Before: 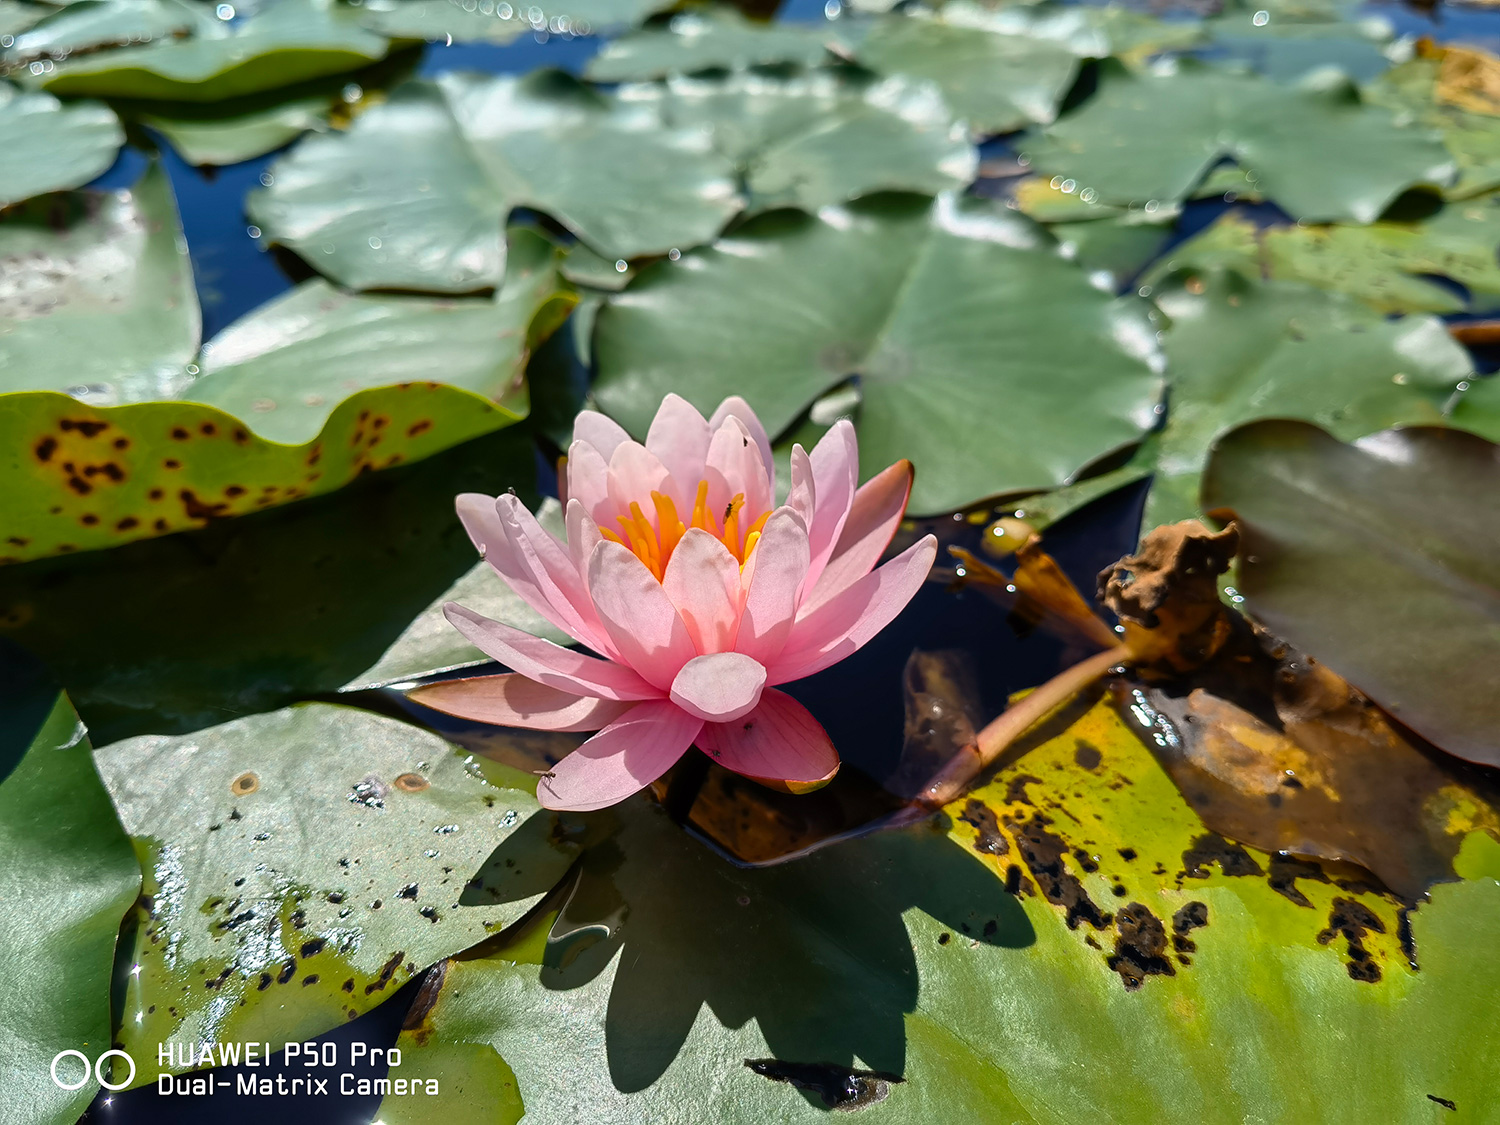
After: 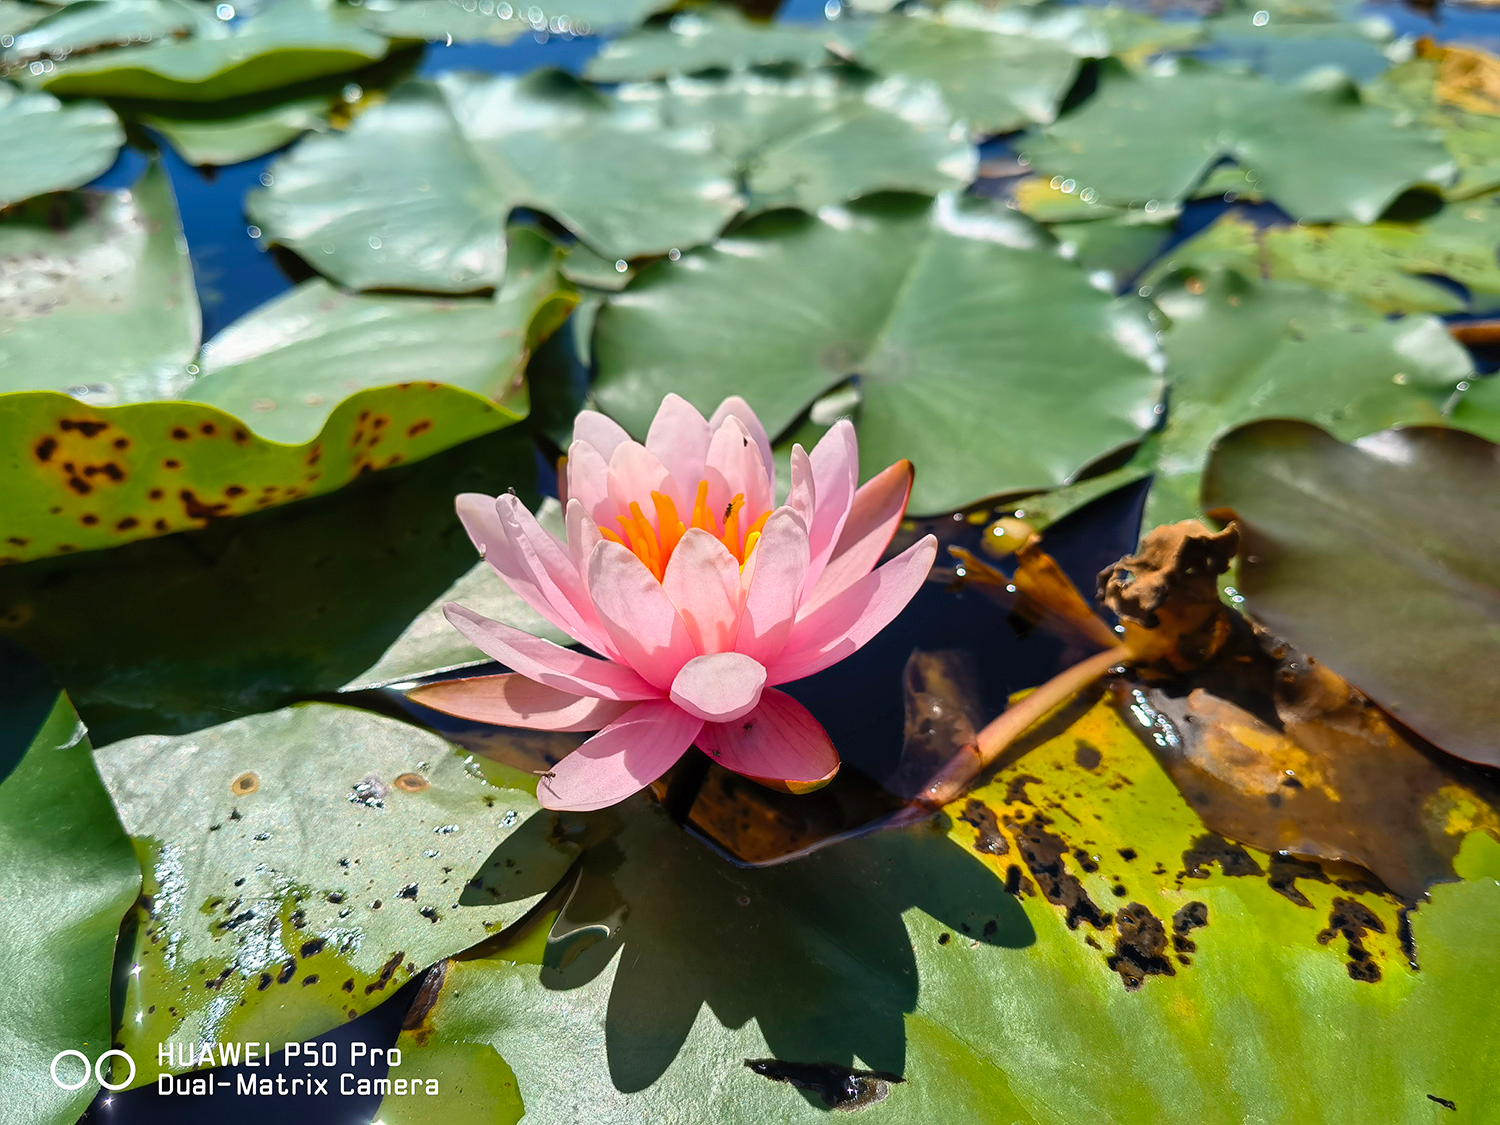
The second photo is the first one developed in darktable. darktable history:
contrast brightness saturation: contrast 0.073, brightness 0.079, saturation 0.179
